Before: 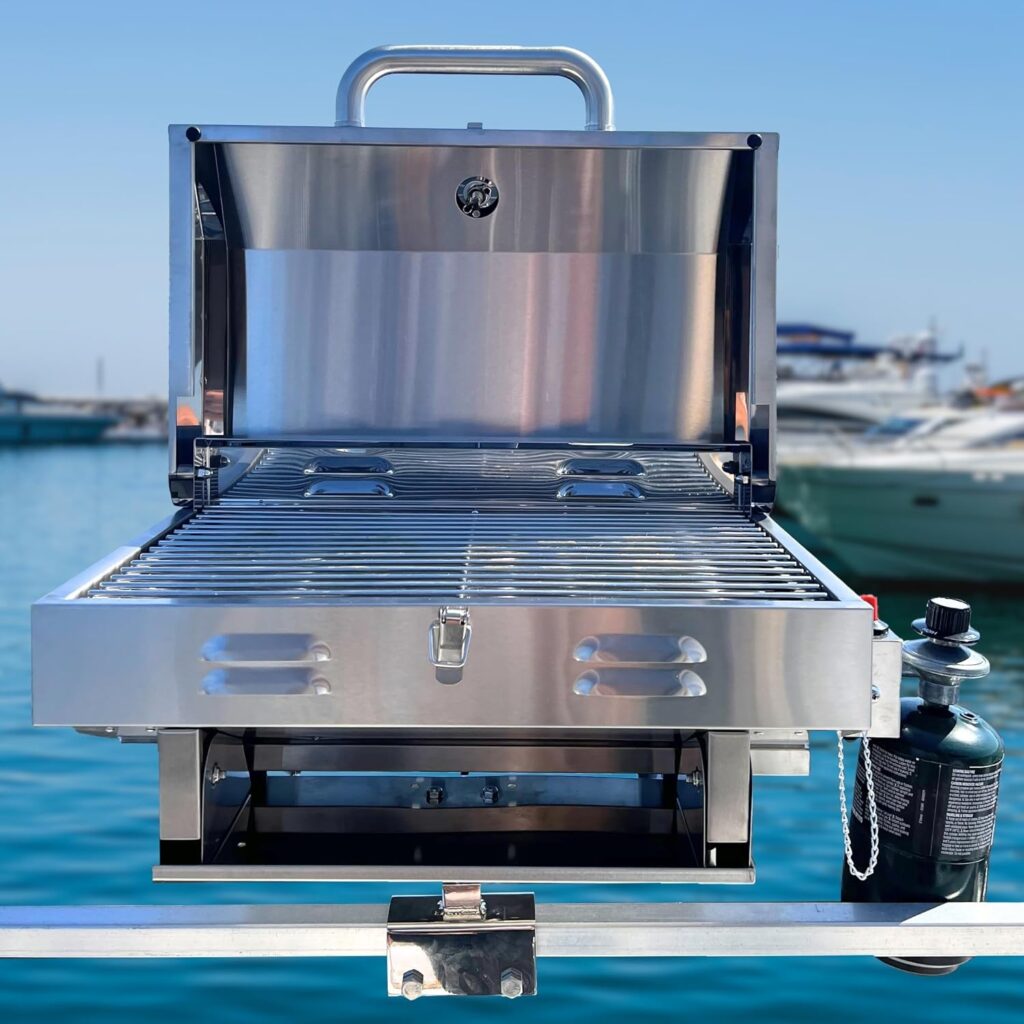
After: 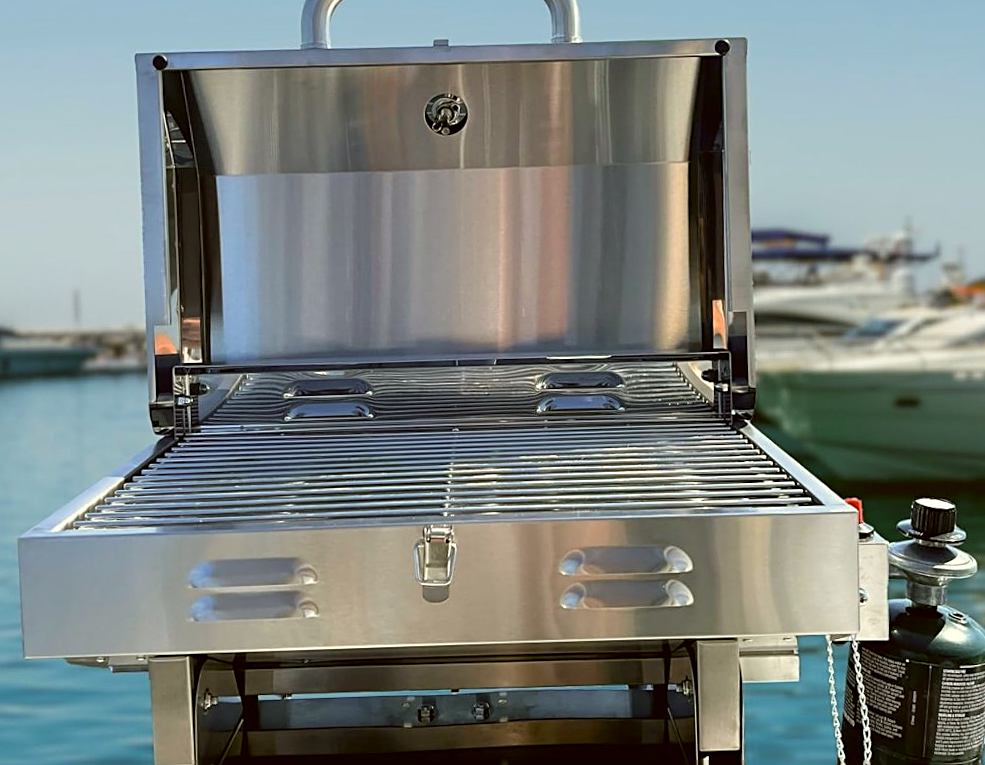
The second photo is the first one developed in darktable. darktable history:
sharpen: on, module defaults
rotate and perspective: rotation -2.12°, lens shift (vertical) 0.009, lens shift (horizontal) -0.008, automatic cropping original format, crop left 0.036, crop right 0.964, crop top 0.05, crop bottom 0.959
crop and rotate: top 5.667%, bottom 14.937%
color correction: highlights a* -1.43, highlights b* 10.12, shadows a* 0.395, shadows b* 19.35
